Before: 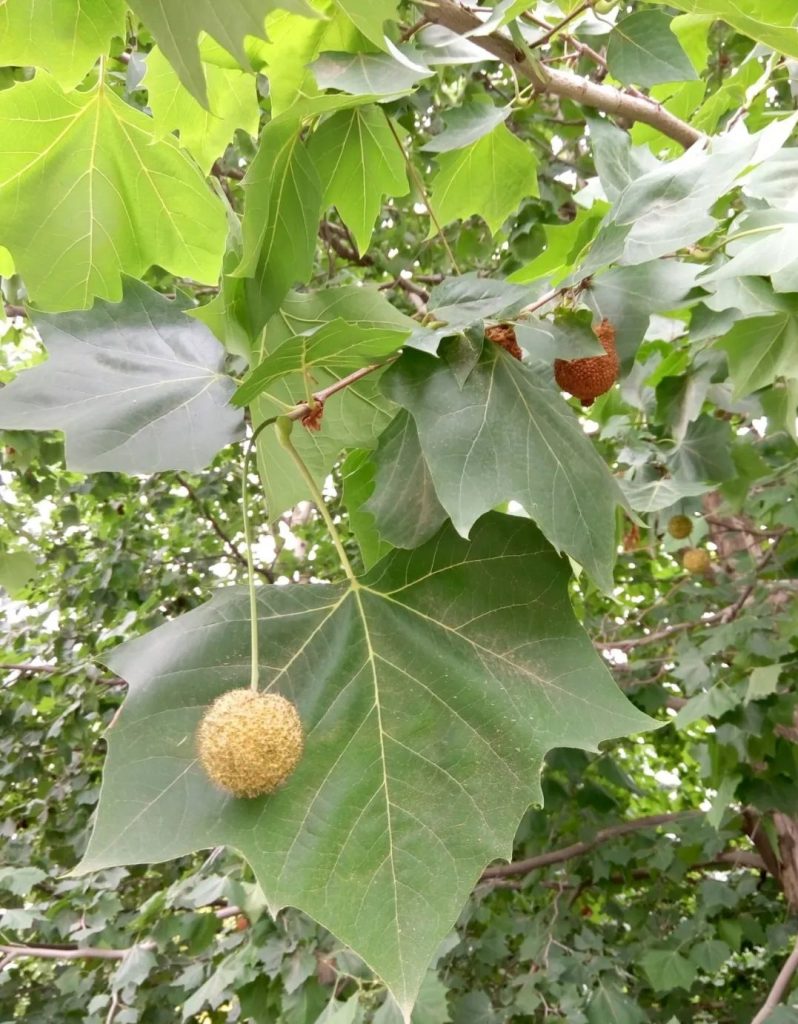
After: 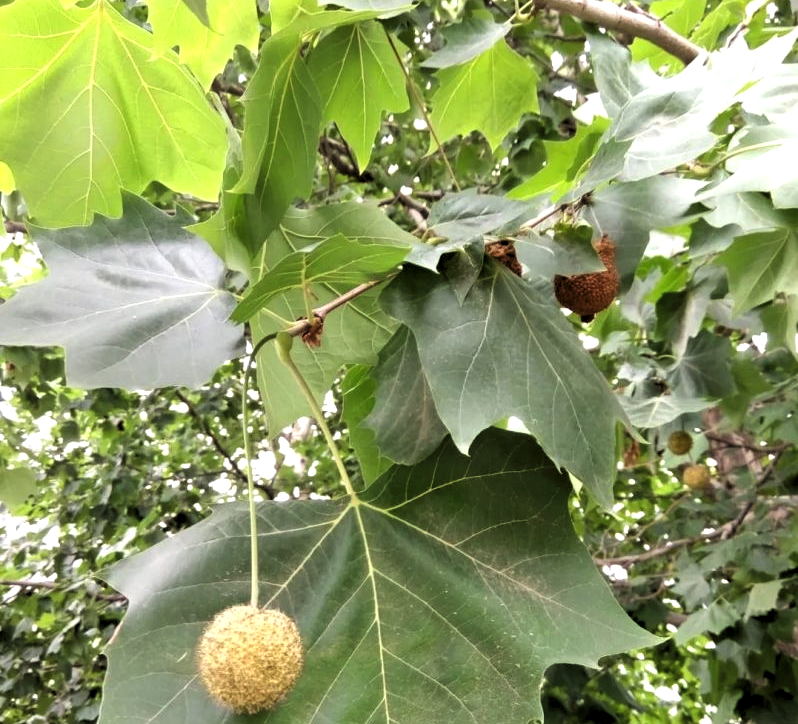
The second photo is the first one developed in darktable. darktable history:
levels: levels [0.182, 0.542, 0.902]
crop and rotate: top 8.293%, bottom 20.996%
